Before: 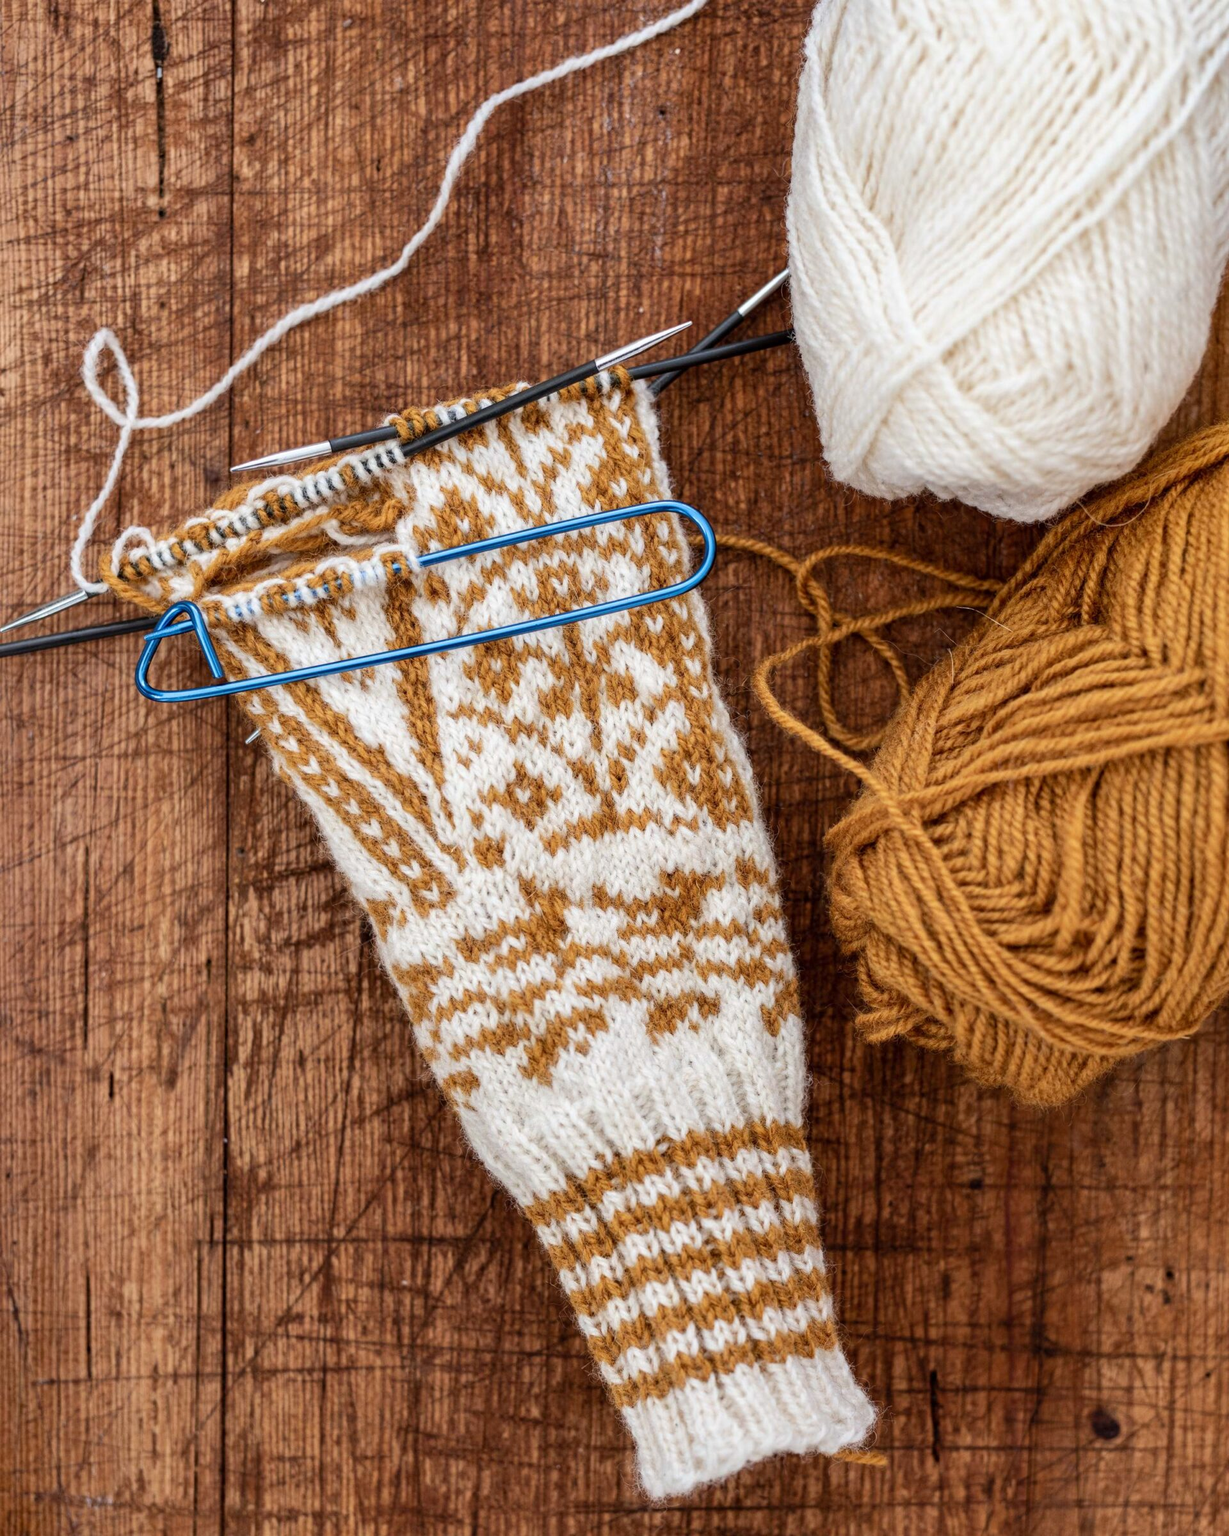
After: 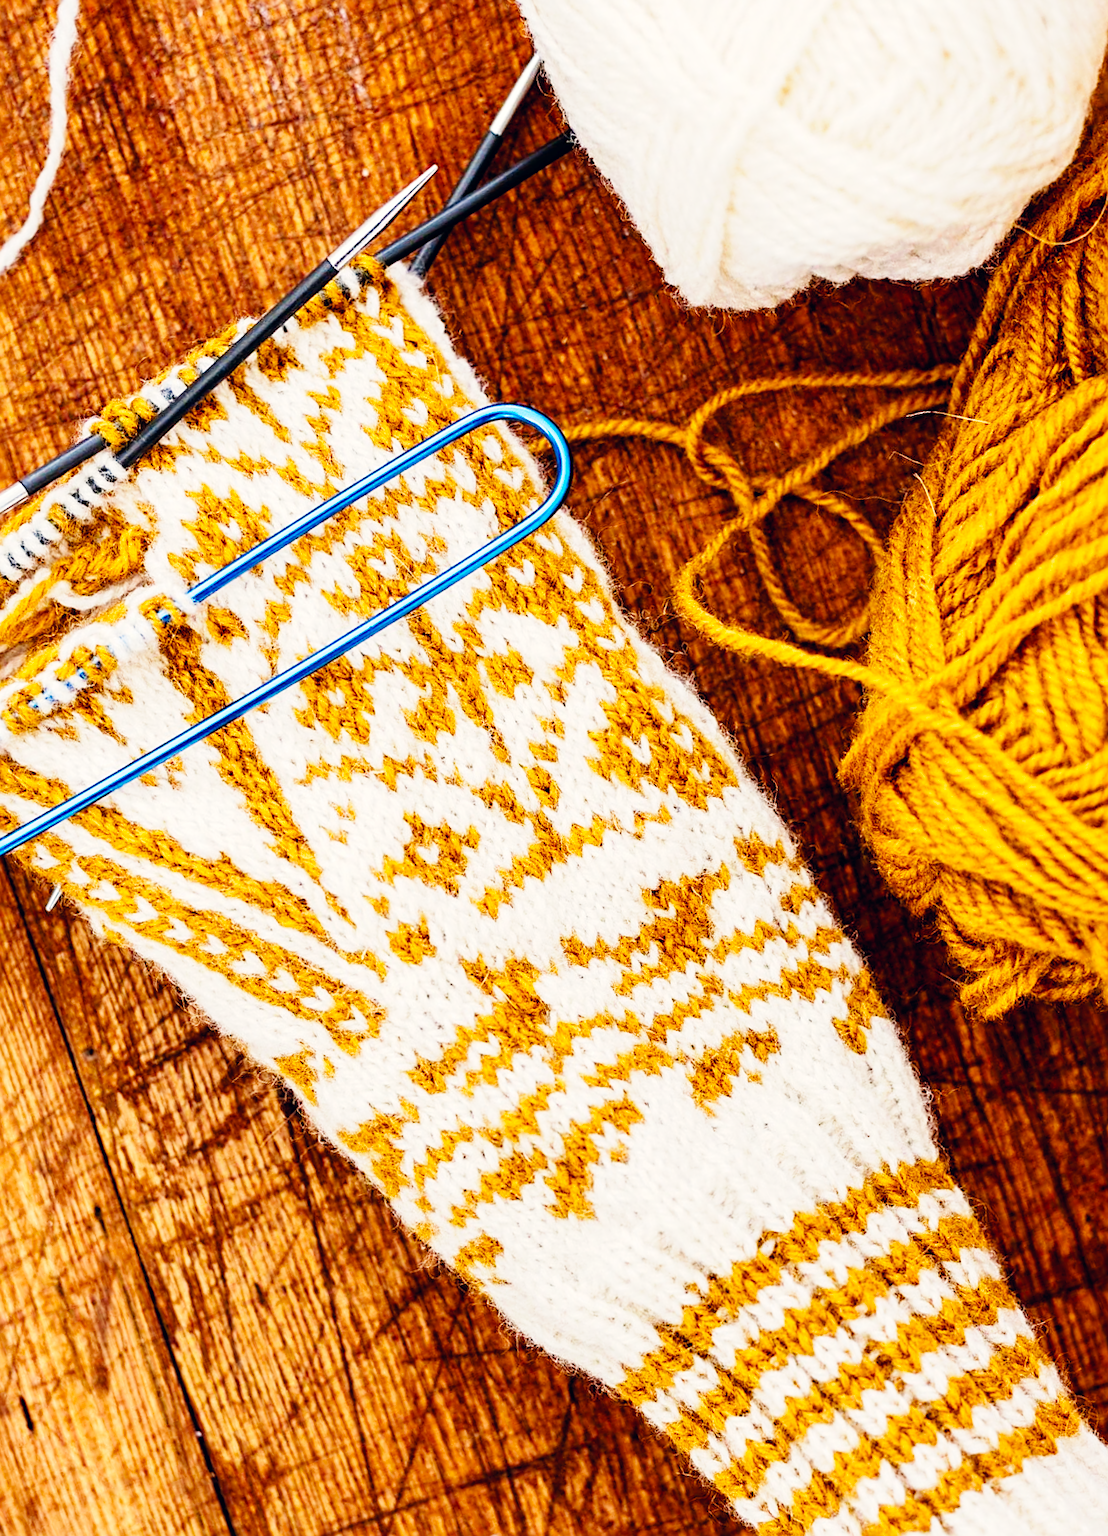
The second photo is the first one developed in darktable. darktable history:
color correction: highlights a* 0.215, highlights b* 2.7, shadows a* -1.12, shadows b* -4.39
crop and rotate: angle 19.06°, left 6.951%, right 3.919%, bottom 1.182%
base curve: curves: ch0 [(0, 0) (0, 0.001) (0.001, 0.001) (0.004, 0.002) (0.007, 0.004) (0.015, 0.013) (0.033, 0.045) (0.052, 0.096) (0.075, 0.17) (0.099, 0.241) (0.163, 0.42) (0.219, 0.55) (0.259, 0.616) (0.327, 0.722) (0.365, 0.765) (0.522, 0.873) (0.547, 0.881) (0.689, 0.919) (0.826, 0.952) (1, 1)], preserve colors none
sharpen: on, module defaults
color balance rgb: highlights gain › chroma 1.059%, highlights gain › hue 60.15°, linear chroma grading › global chroma 15.13%, perceptual saturation grading › global saturation 19.878%
